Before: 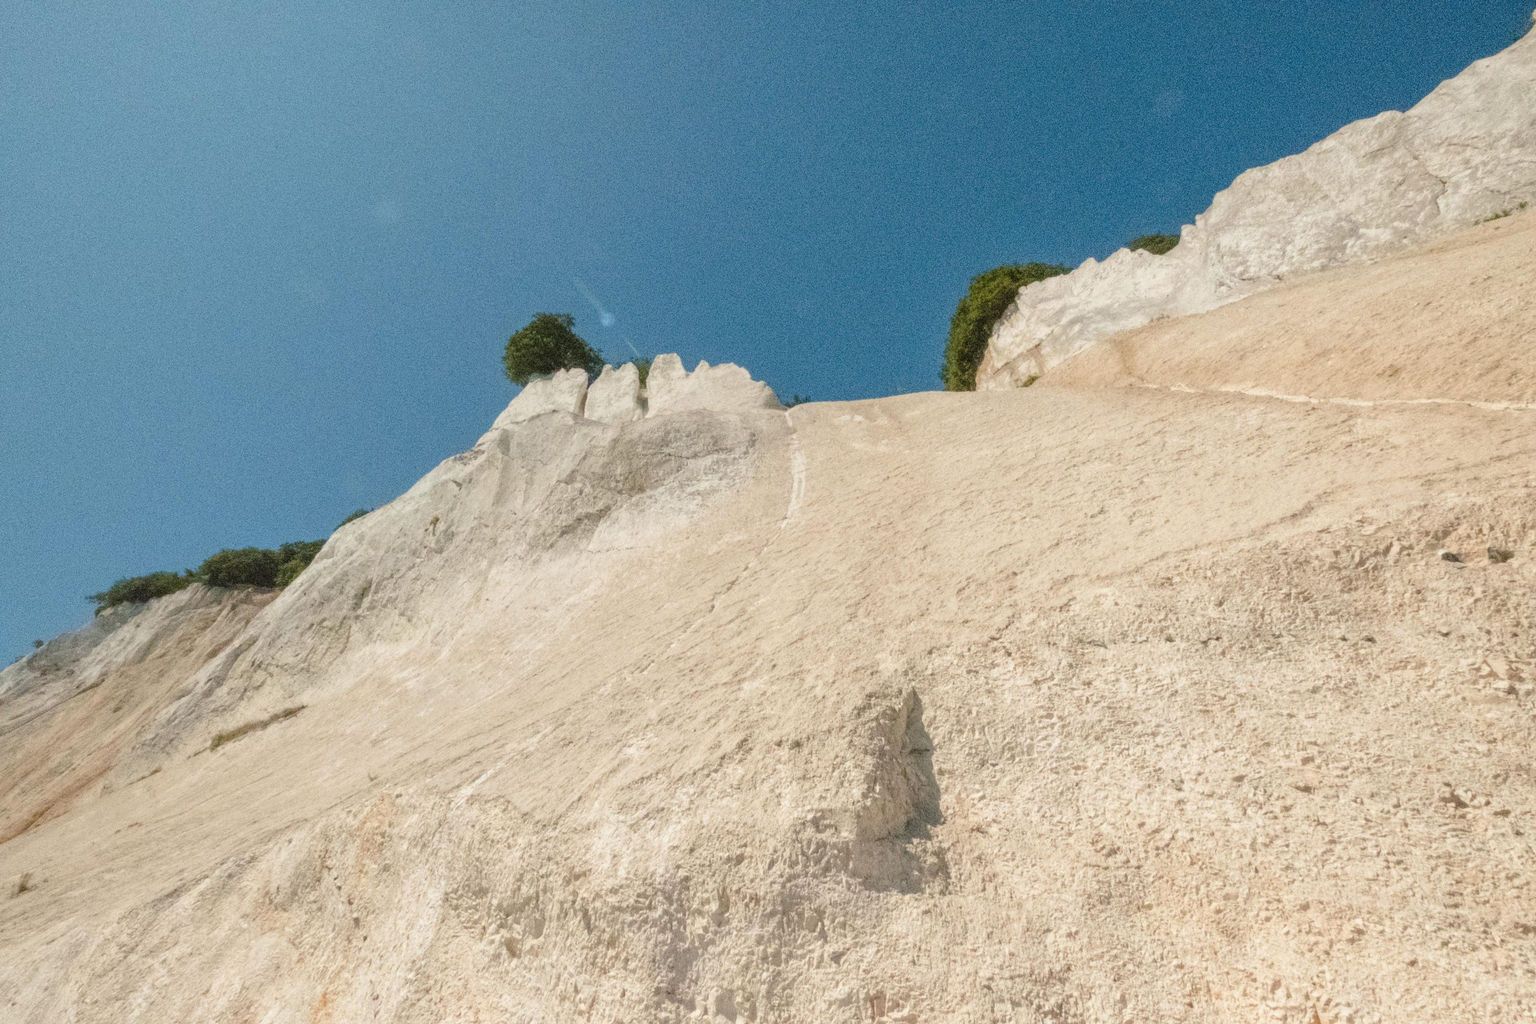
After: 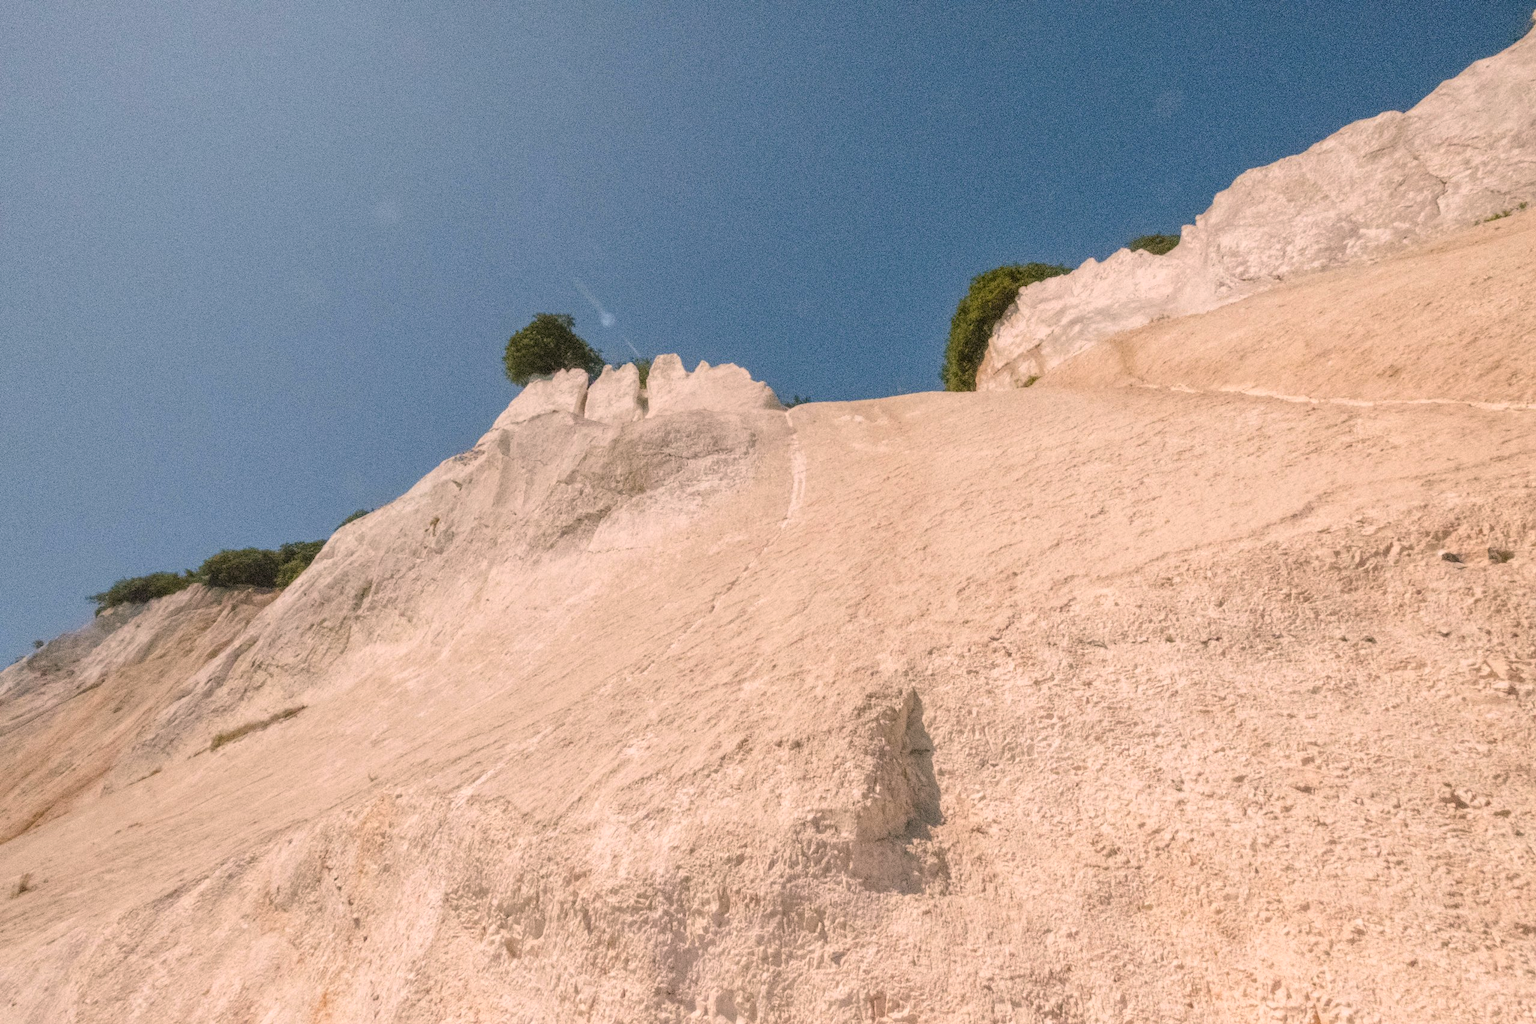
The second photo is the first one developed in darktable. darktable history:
tone curve: curves: ch0 [(0, 0) (0.003, 0.003) (0.011, 0.011) (0.025, 0.025) (0.044, 0.044) (0.069, 0.069) (0.1, 0.099) (0.136, 0.135) (0.177, 0.176) (0.224, 0.223) (0.277, 0.275) (0.335, 0.333) (0.399, 0.396) (0.468, 0.465) (0.543, 0.541) (0.623, 0.622) (0.709, 0.708) (0.801, 0.8) (0.898, 0.897) (1, 1)], preserve colors none
color correction: highlights a* 12.79, highlights b* 5.49
